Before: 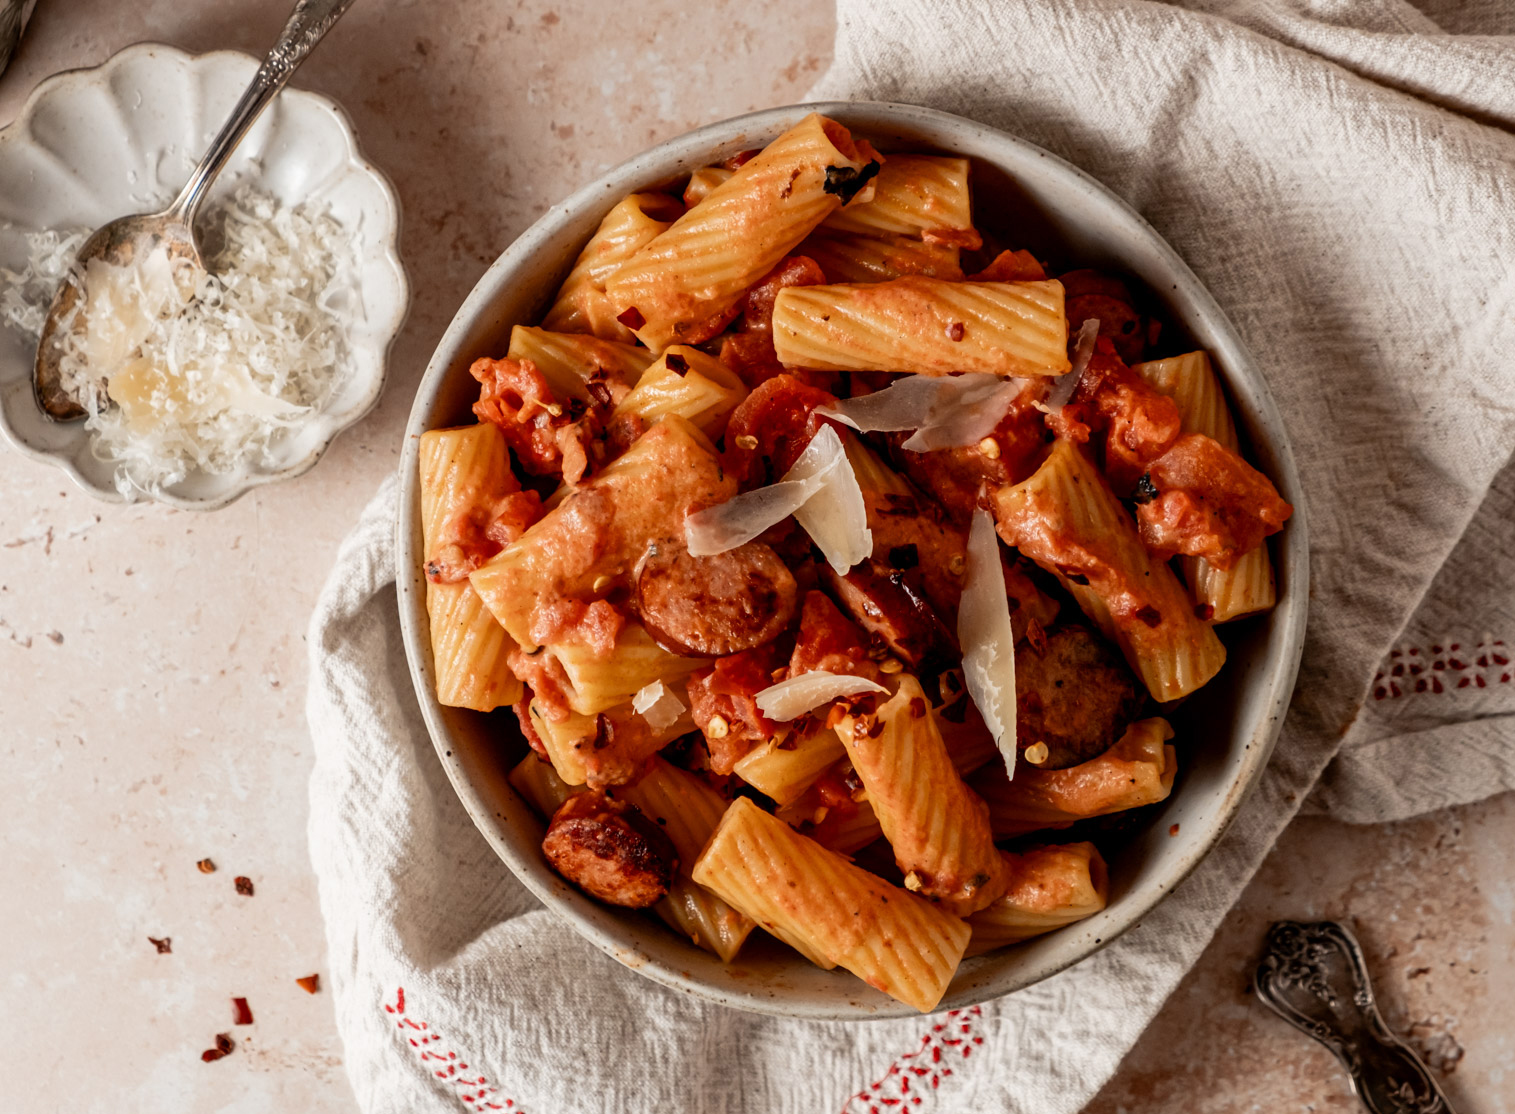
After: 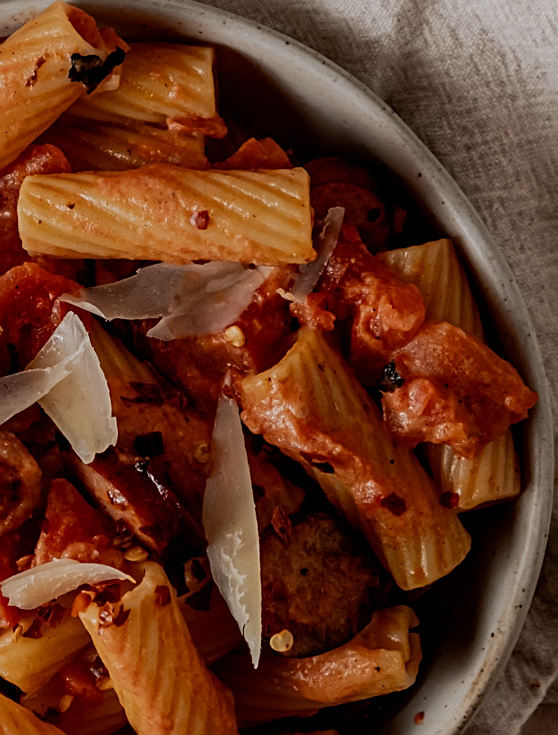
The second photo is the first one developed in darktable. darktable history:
crop and rotate: left 49.892%, top 10.094%, right 13.254%, bottom 23.908%
exposure: exposure -0.609 EV, compensate exposure bias true, compensate highlight preservation false
sharpen: on, module defaults
